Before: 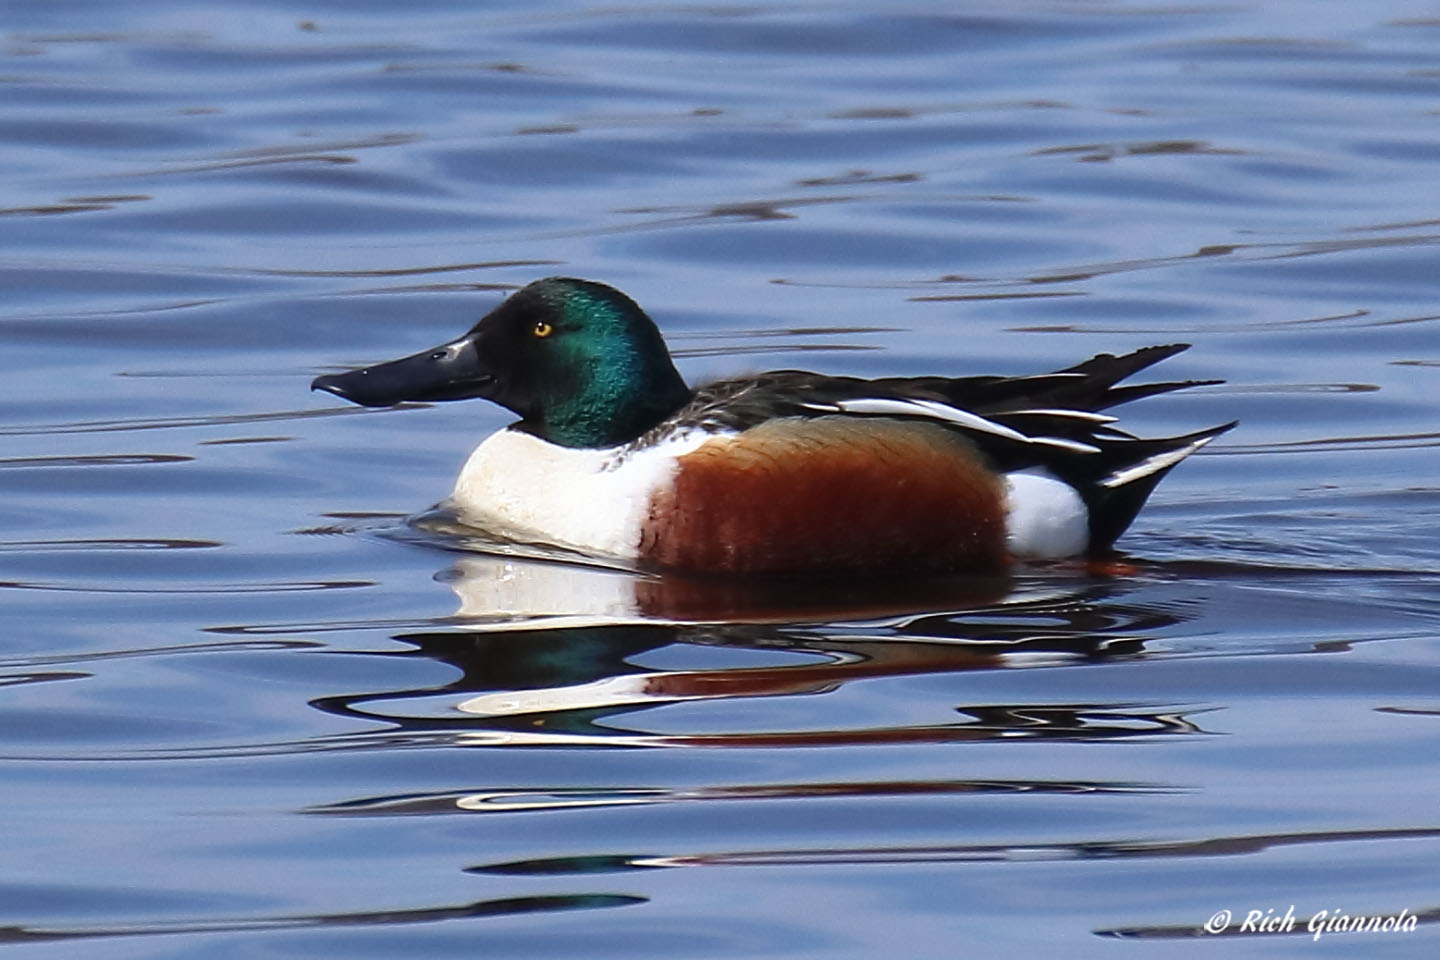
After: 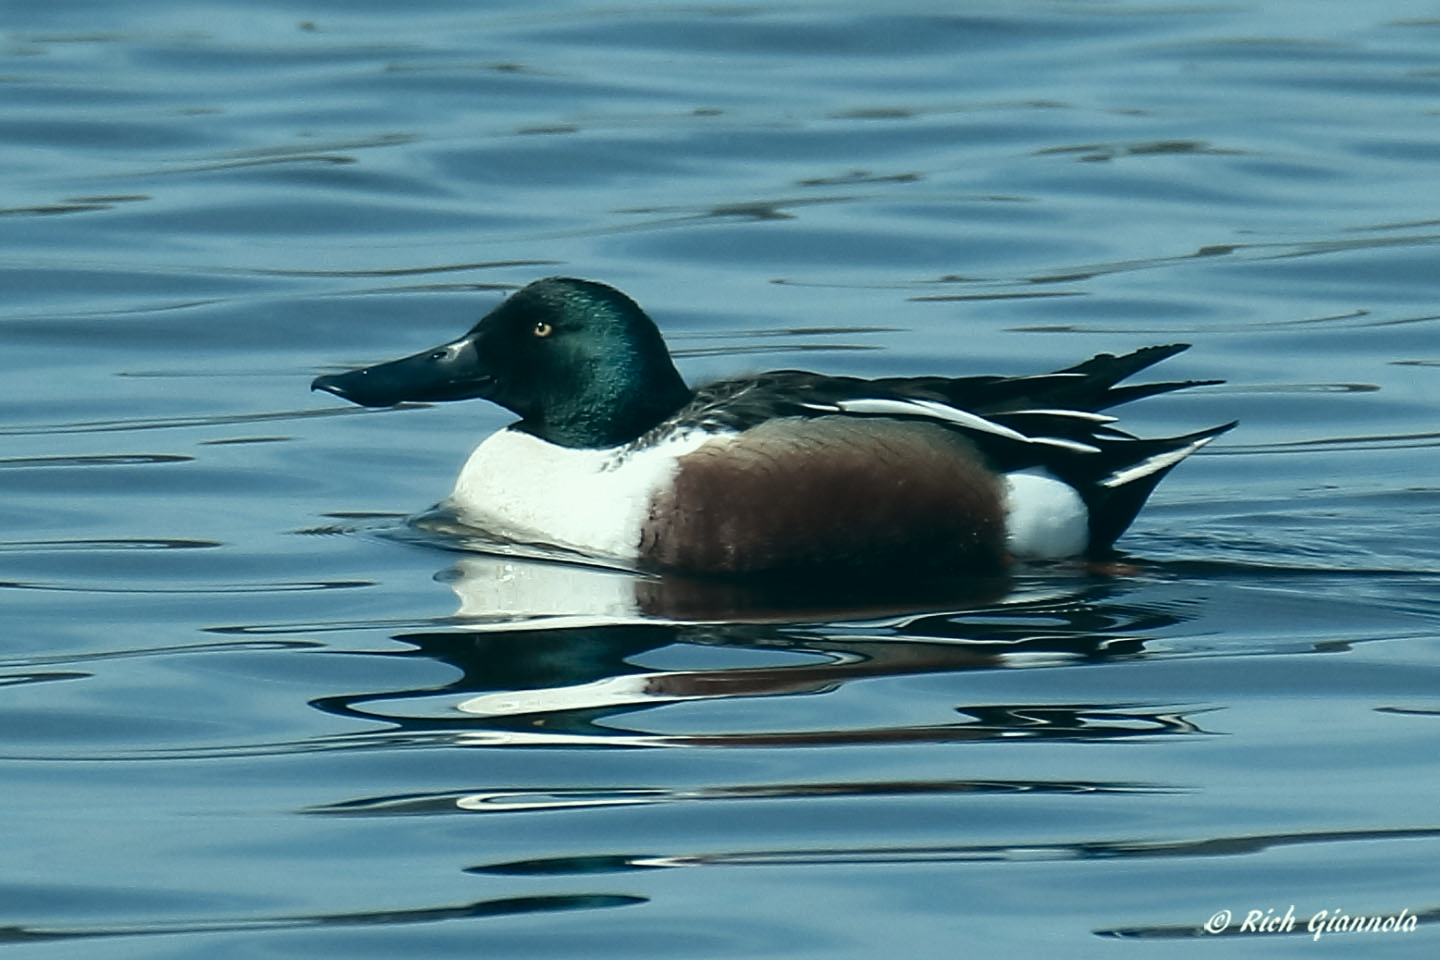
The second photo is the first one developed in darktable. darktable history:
tone equalizer: on, module defaults
velvia: on, module defaults
color correction: highlights a* -20.08, highlights b* 9.8, shadows a* -20.4, shadows b* -10.76
color zones: curves: ch1 [(0.238, 0.163) (0.476, 0.2) (0.733, 0.322) (0.848, 0.134)]
